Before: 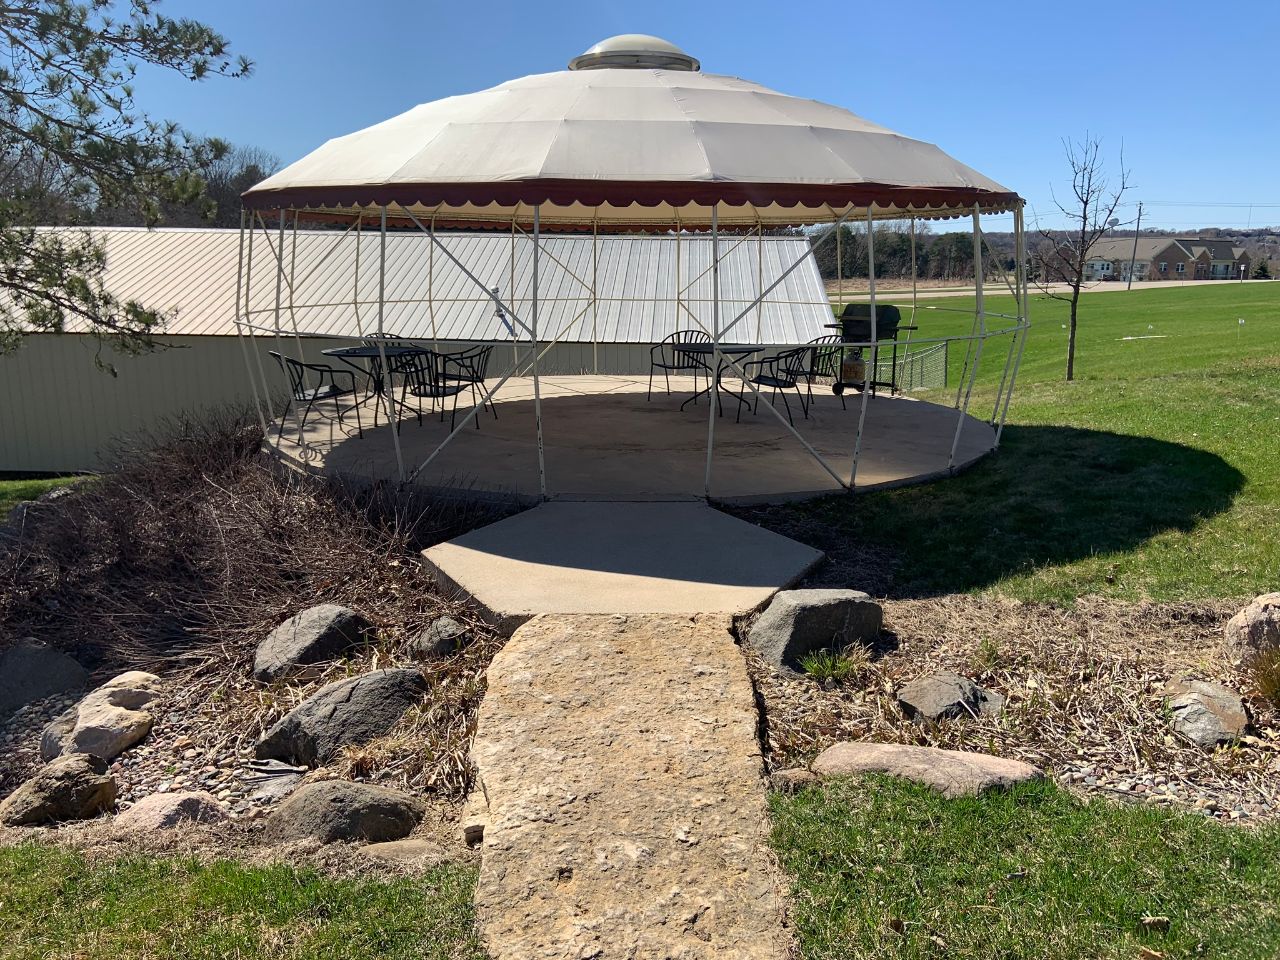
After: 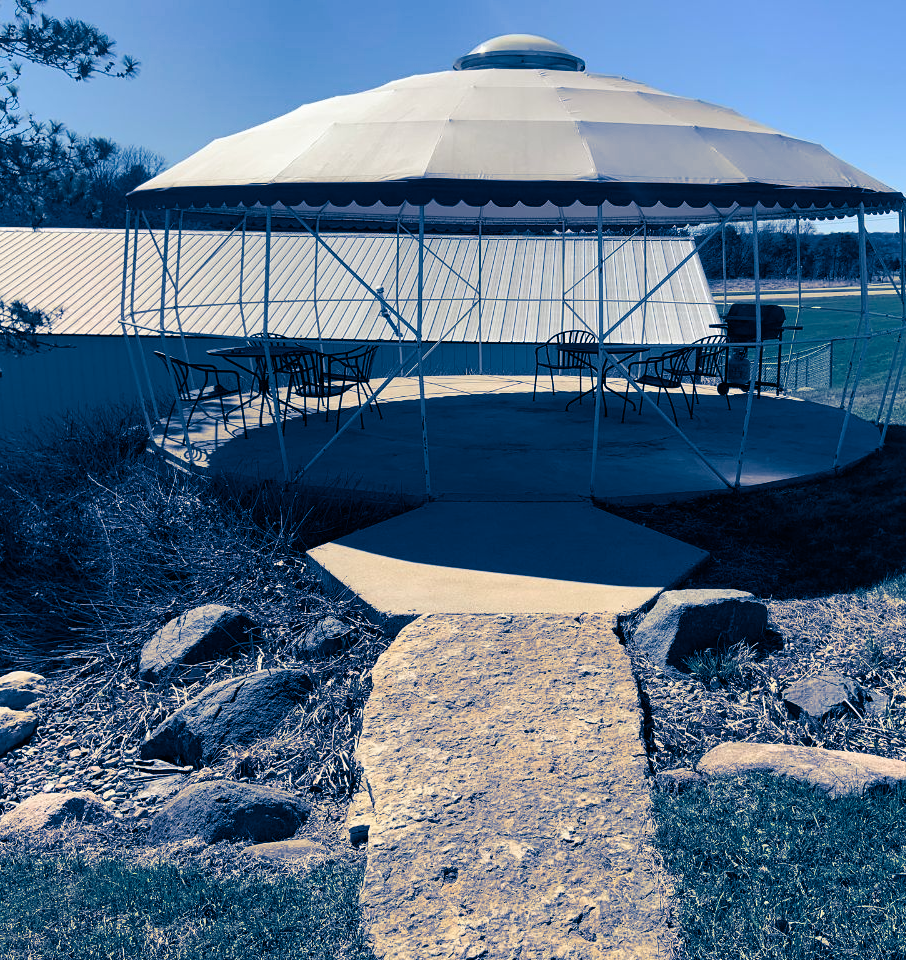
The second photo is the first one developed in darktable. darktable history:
split-toning: shadows › hue 226.8°, shadows › saturation 1, highlights › saturation 0, balance -61.41
crop and rotate: left 9.061%, right 20.142%
